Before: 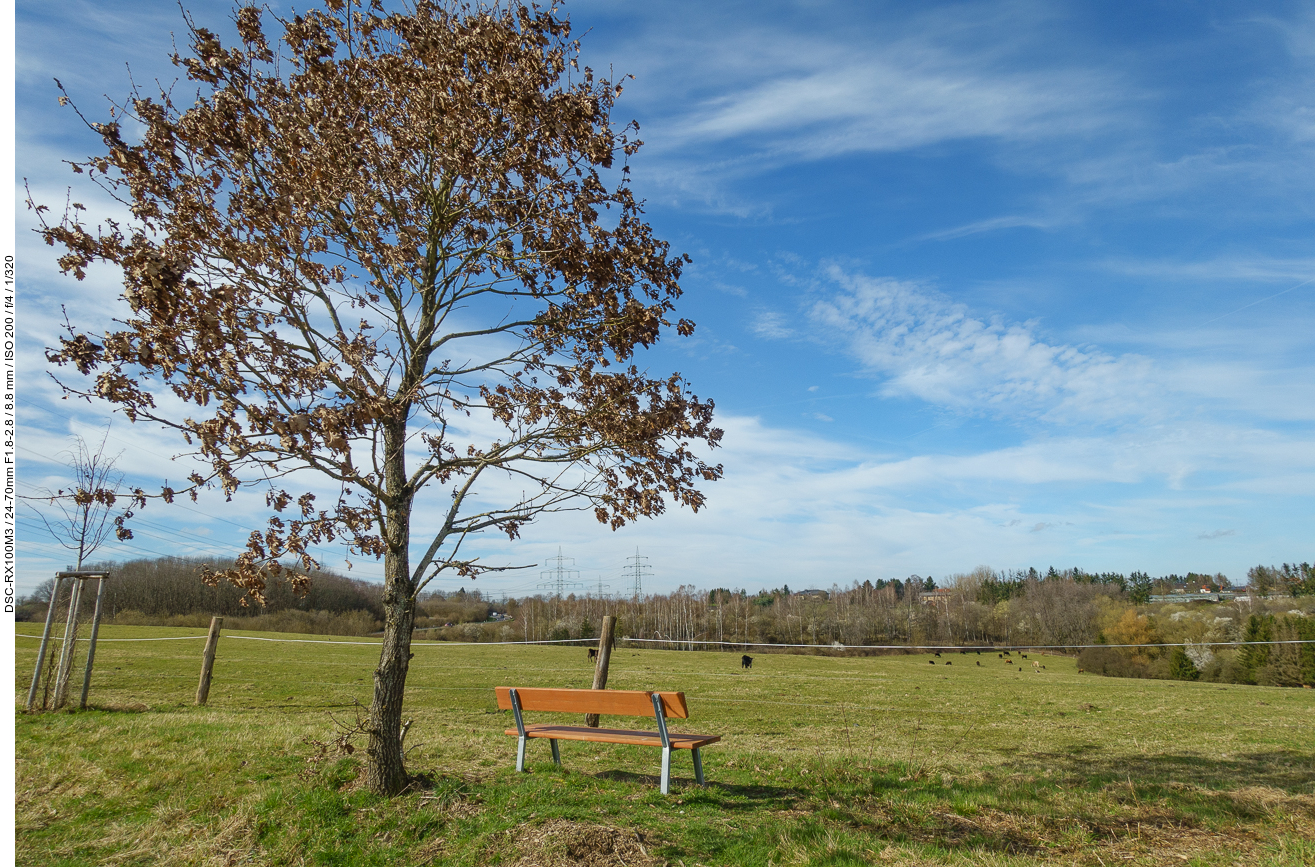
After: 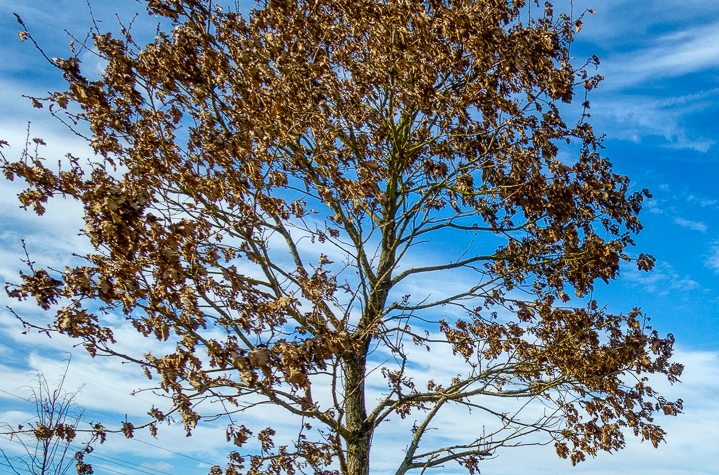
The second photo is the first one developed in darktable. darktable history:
local contrast: highlights 100%, shadows 100%, detail 200%, midtone range 0.2
crop and rotate: left 3.047%, top 7.509%, right 42.236%, bottom 37.598%
color balance rgb: linear chroma grading › global chroma 15%, perceptual saturation grading › global saturation 30%
